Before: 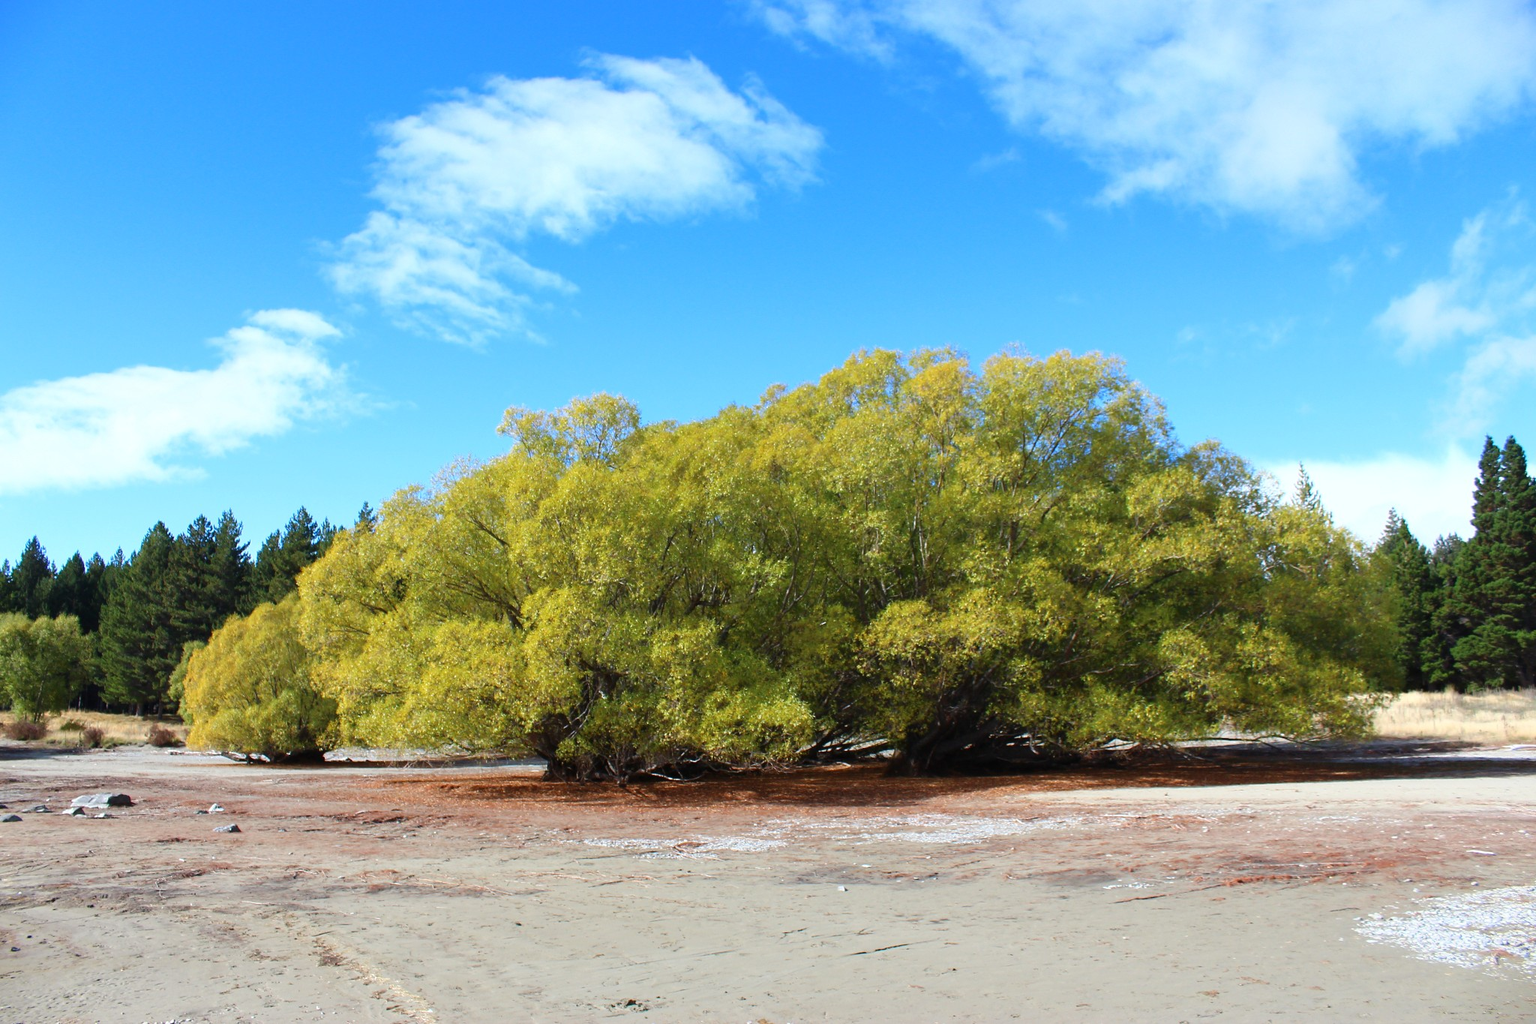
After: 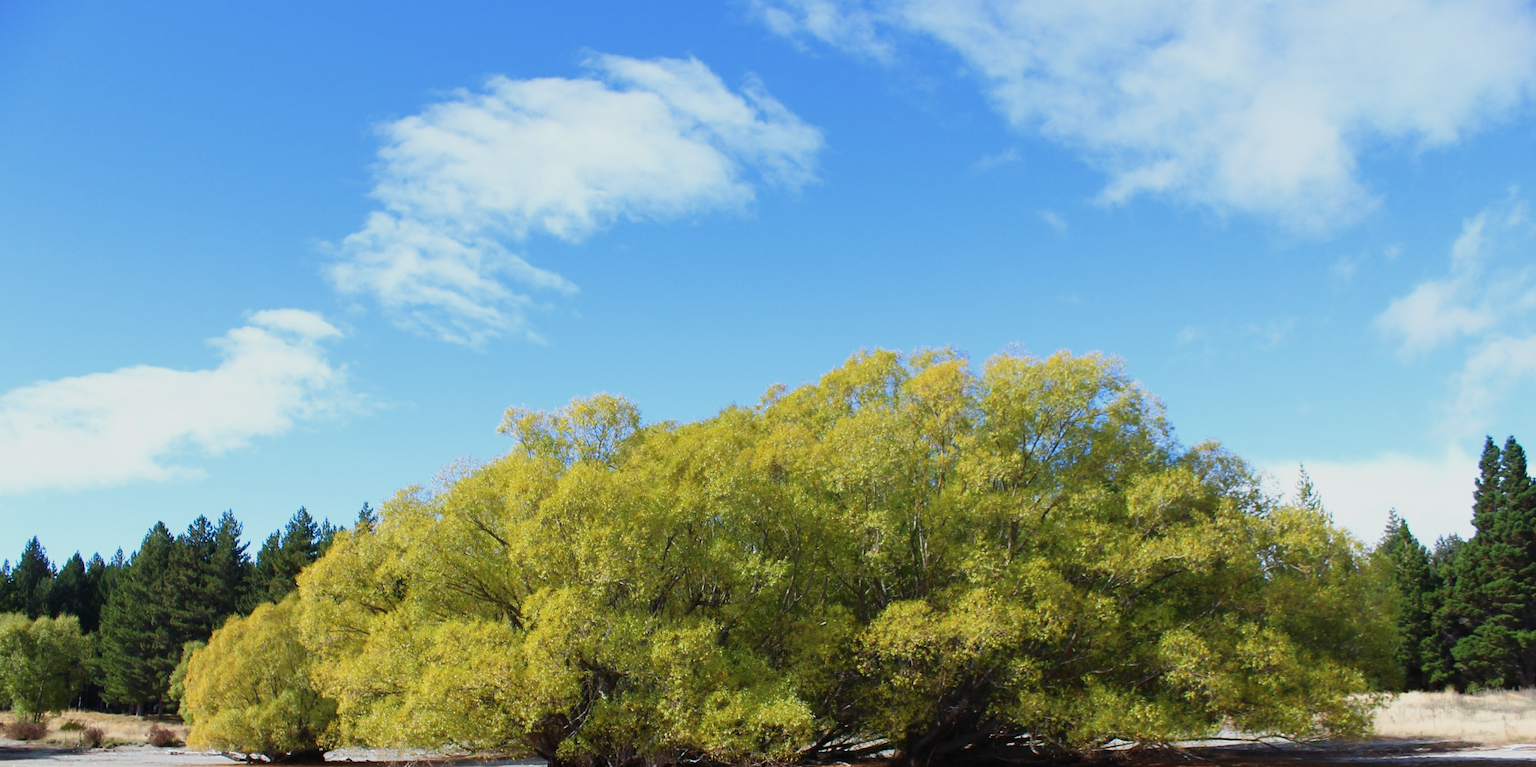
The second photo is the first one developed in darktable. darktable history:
sigmoid: contrast 1.22, skew 0.65
crop: bottom 24.988%
